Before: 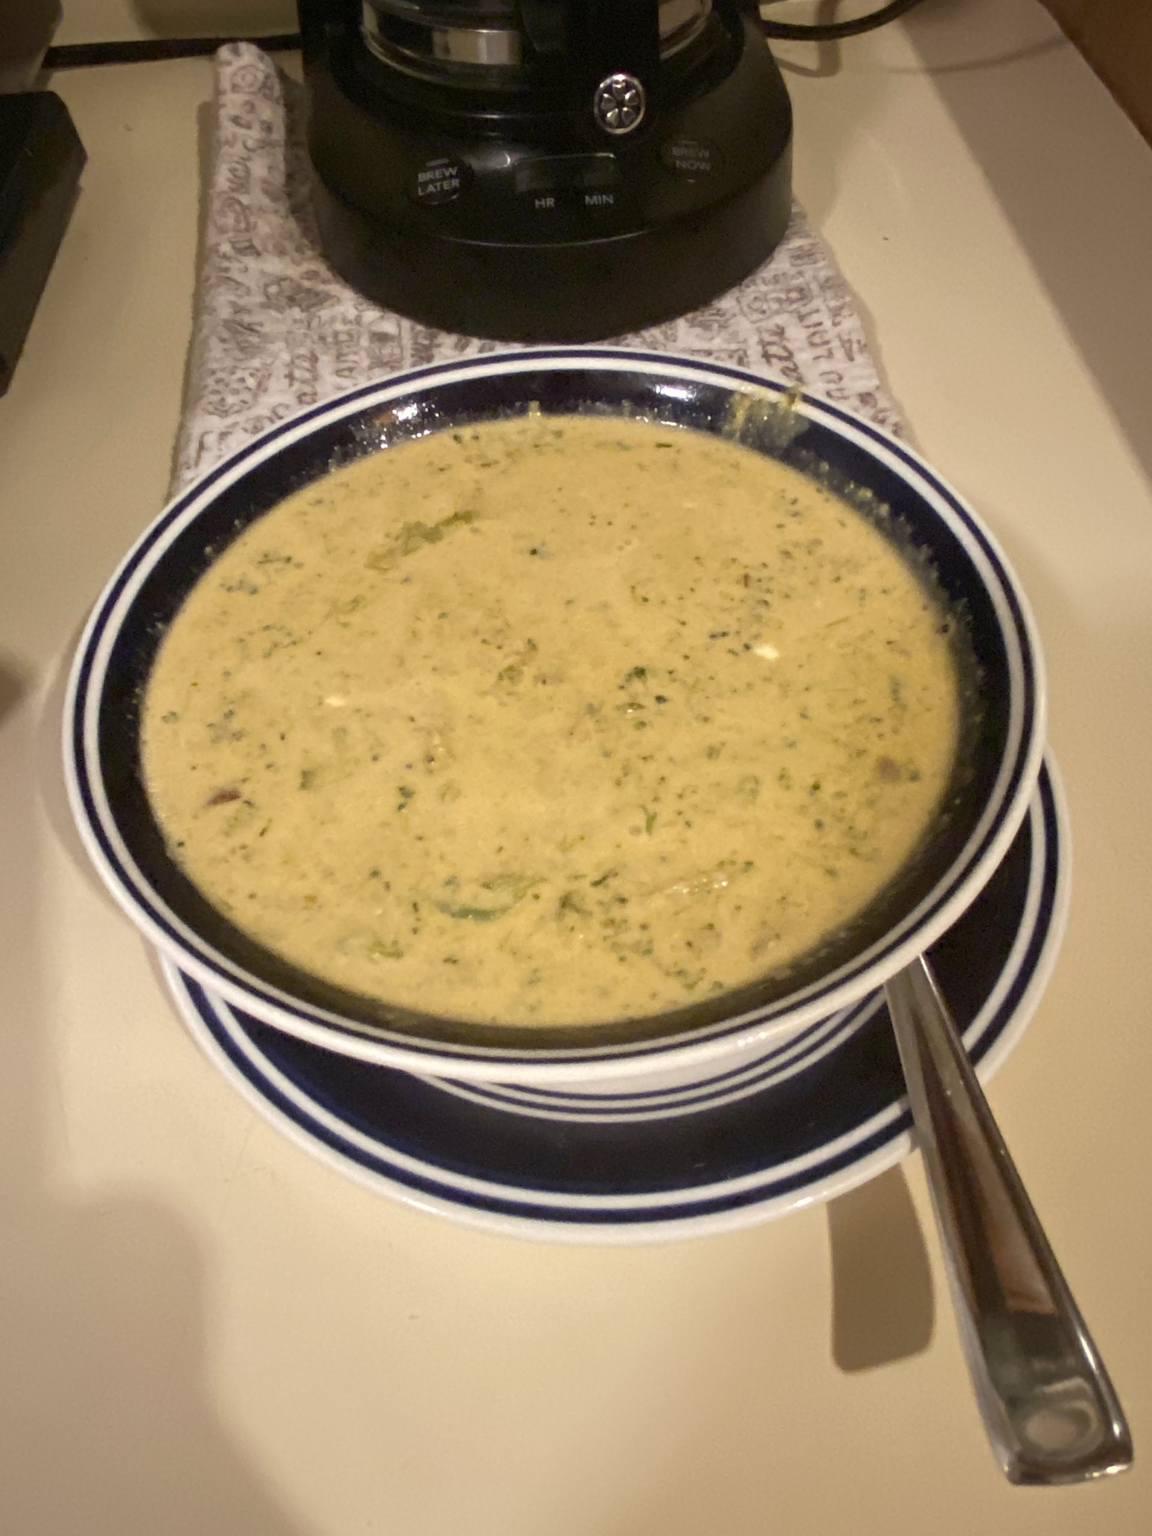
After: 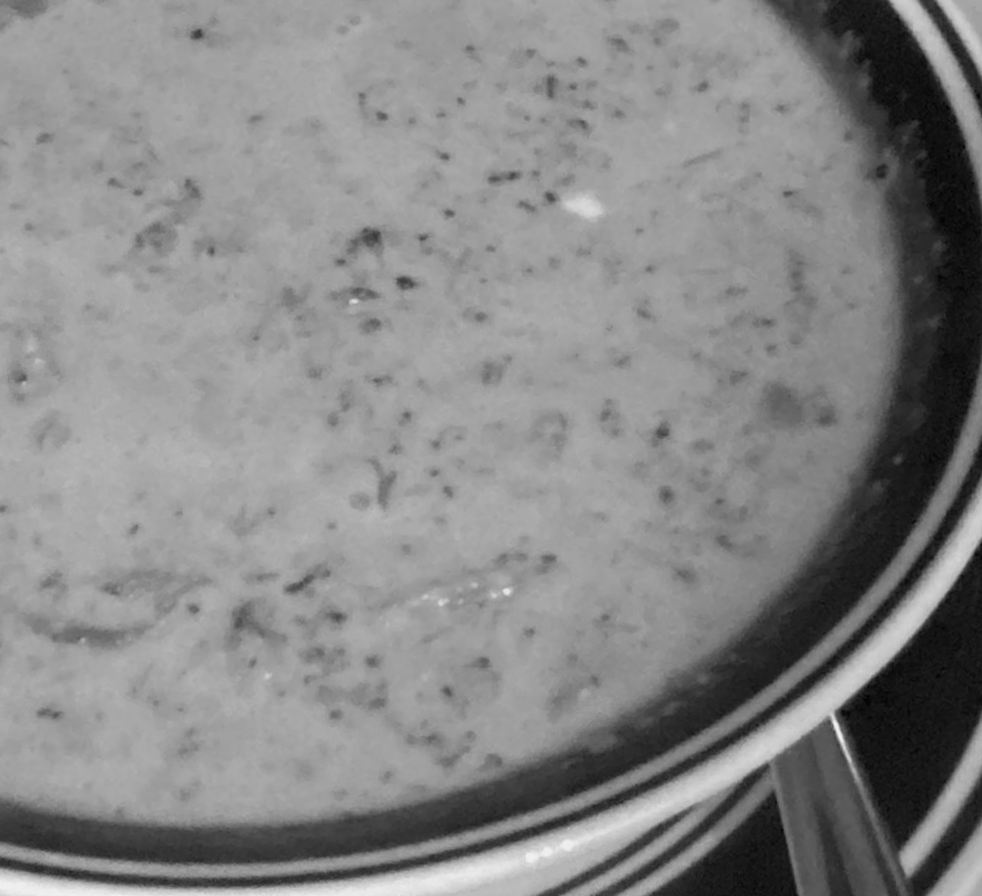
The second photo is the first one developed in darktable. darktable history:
rotate and perspective: rotation 0.8°, automatic cropping off
white balance: red 0.986, blue 1.01
color calibration: output gray [0.22, 0.42, 0.37, 0], gray › normalize channels true, illuminant same as pipeline (D50), adaptation XYZ, x 0.346, y 0.359, gamut compression 0
crop: left 36.607%, top 34.735%, right 13.146%, bottom 30.611%
